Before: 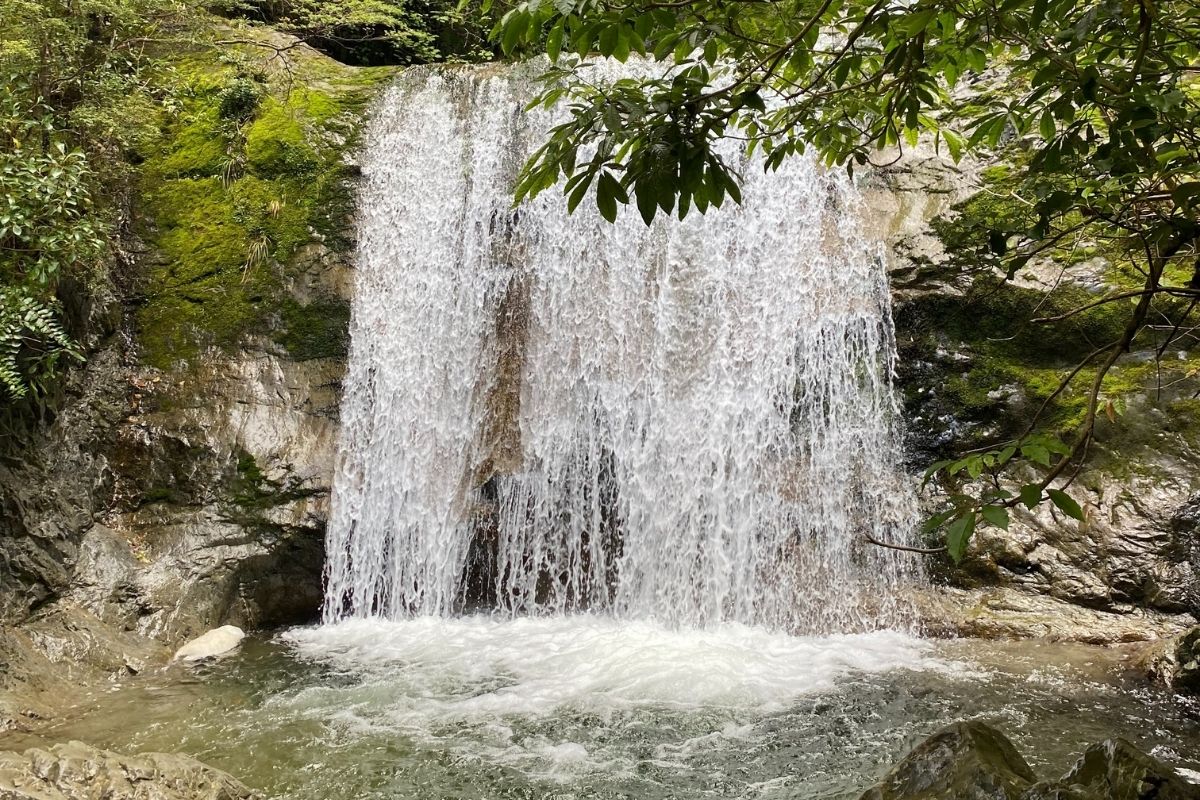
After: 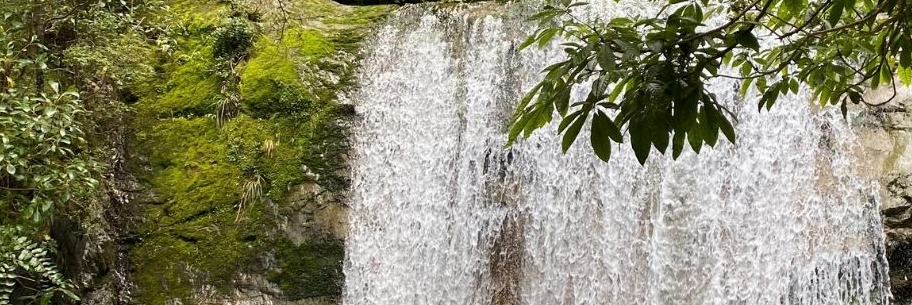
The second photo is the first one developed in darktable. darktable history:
crop: left 0.569%, top 7.647%, right 23.387%, bottom 54.125%
